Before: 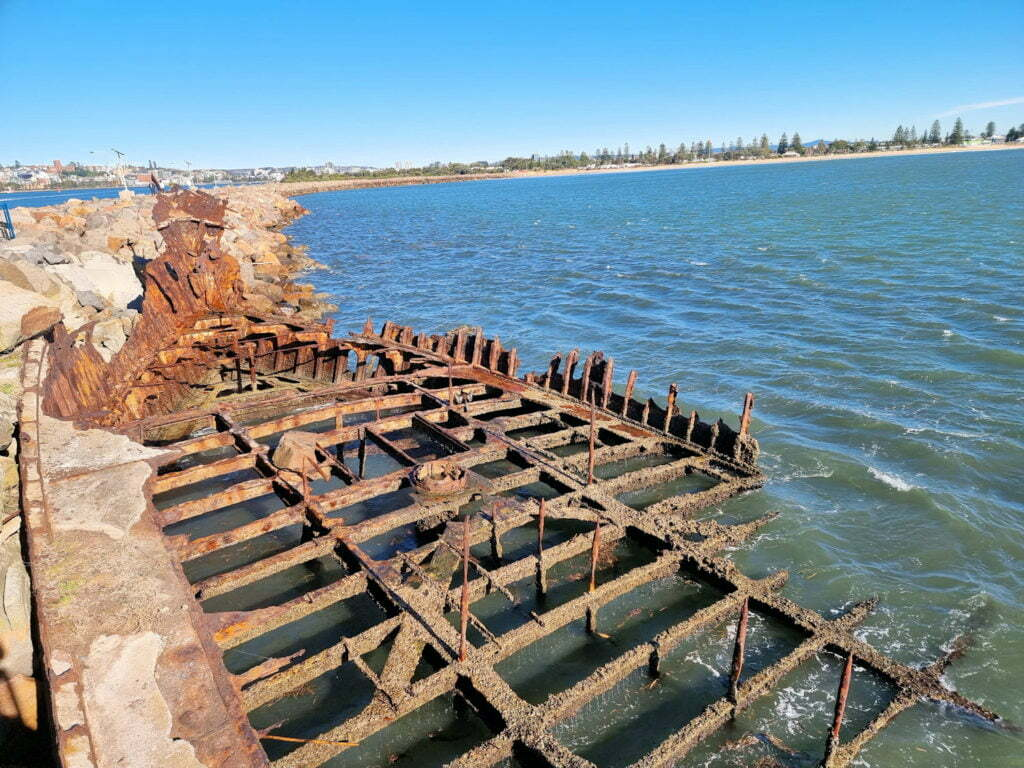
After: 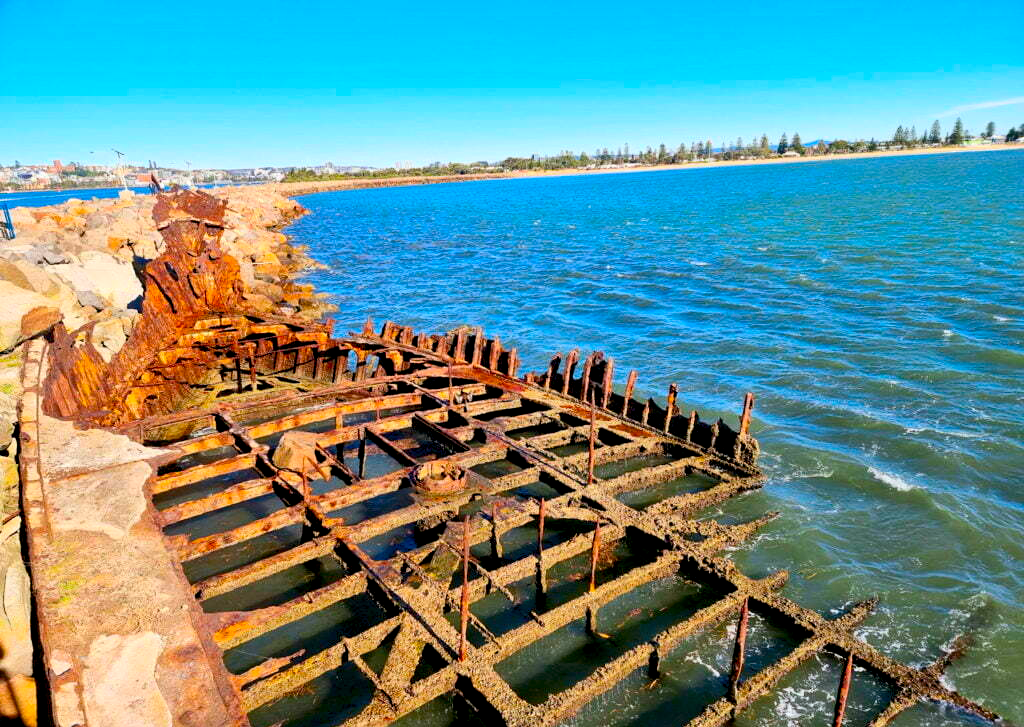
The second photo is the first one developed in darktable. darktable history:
crop and rotate: top 0.014%, bottom 5.257%
tone equalizer: on, module defaults
contrast brightness saturation: contrast 0.171, saturation 0.304
color balance rgb: shadows lift › chroma 3.814%, shadows lift › hue 89.61°, power › chroma 0.327%, power › hue 23.74°, global offset › luminance -0.842%, perceptual saturation grading › global saturation 19.549%, global vibrance 20%
levels: mode automatic, levels [0.016, 0.5, 0.996]
